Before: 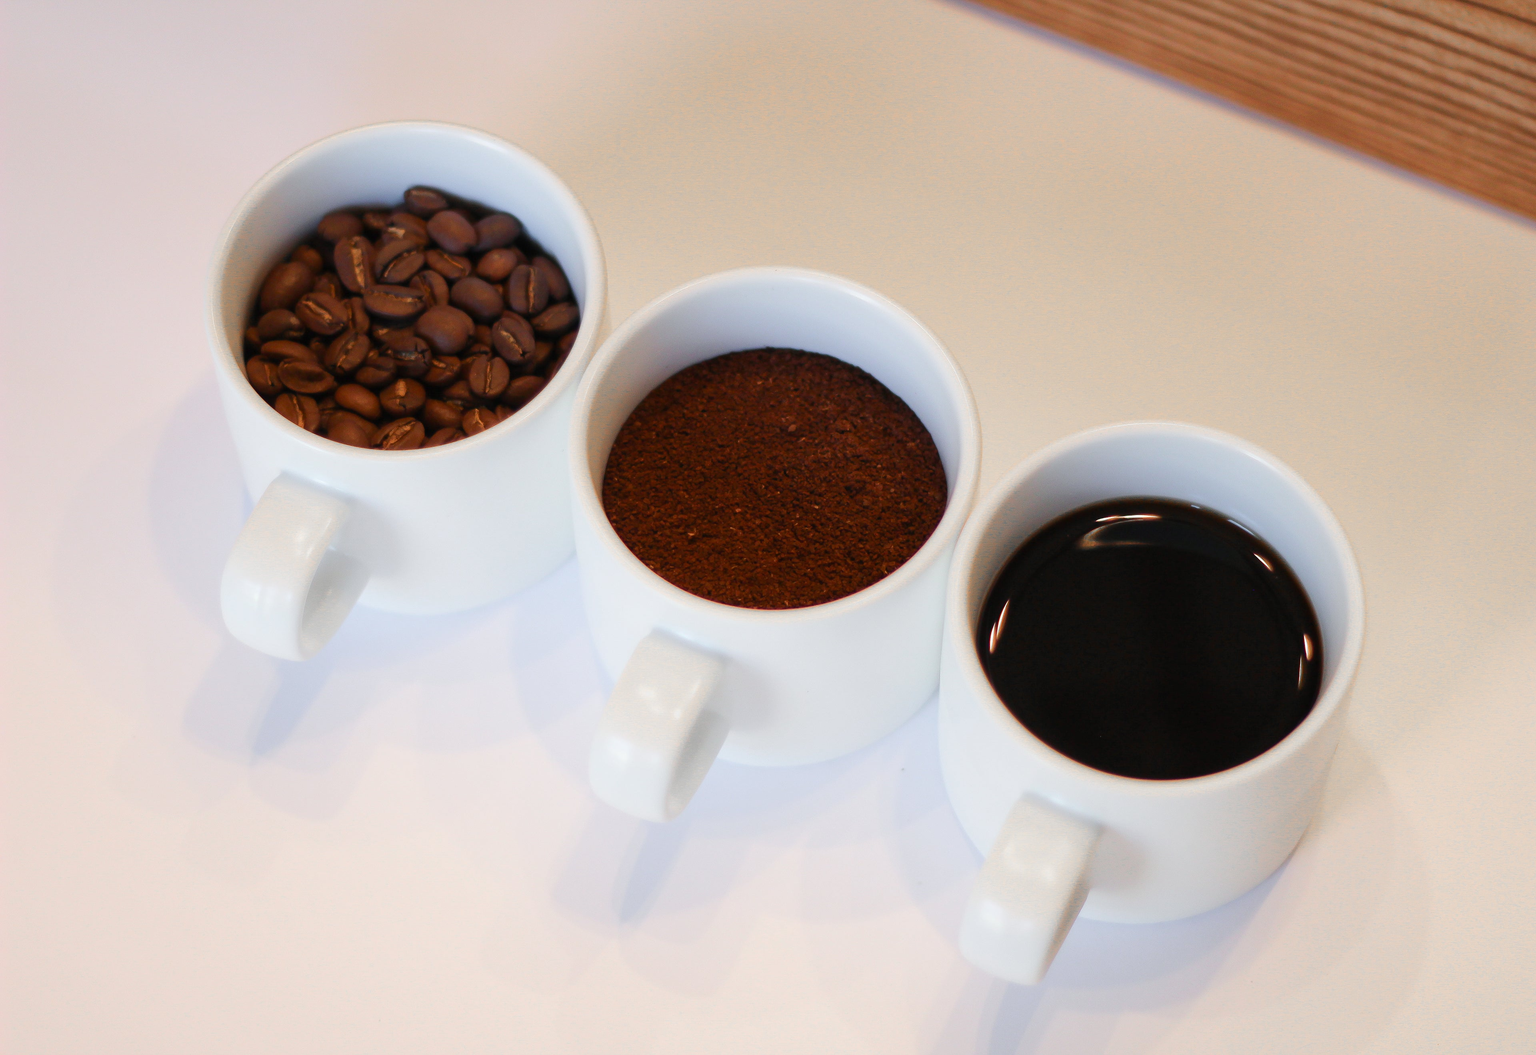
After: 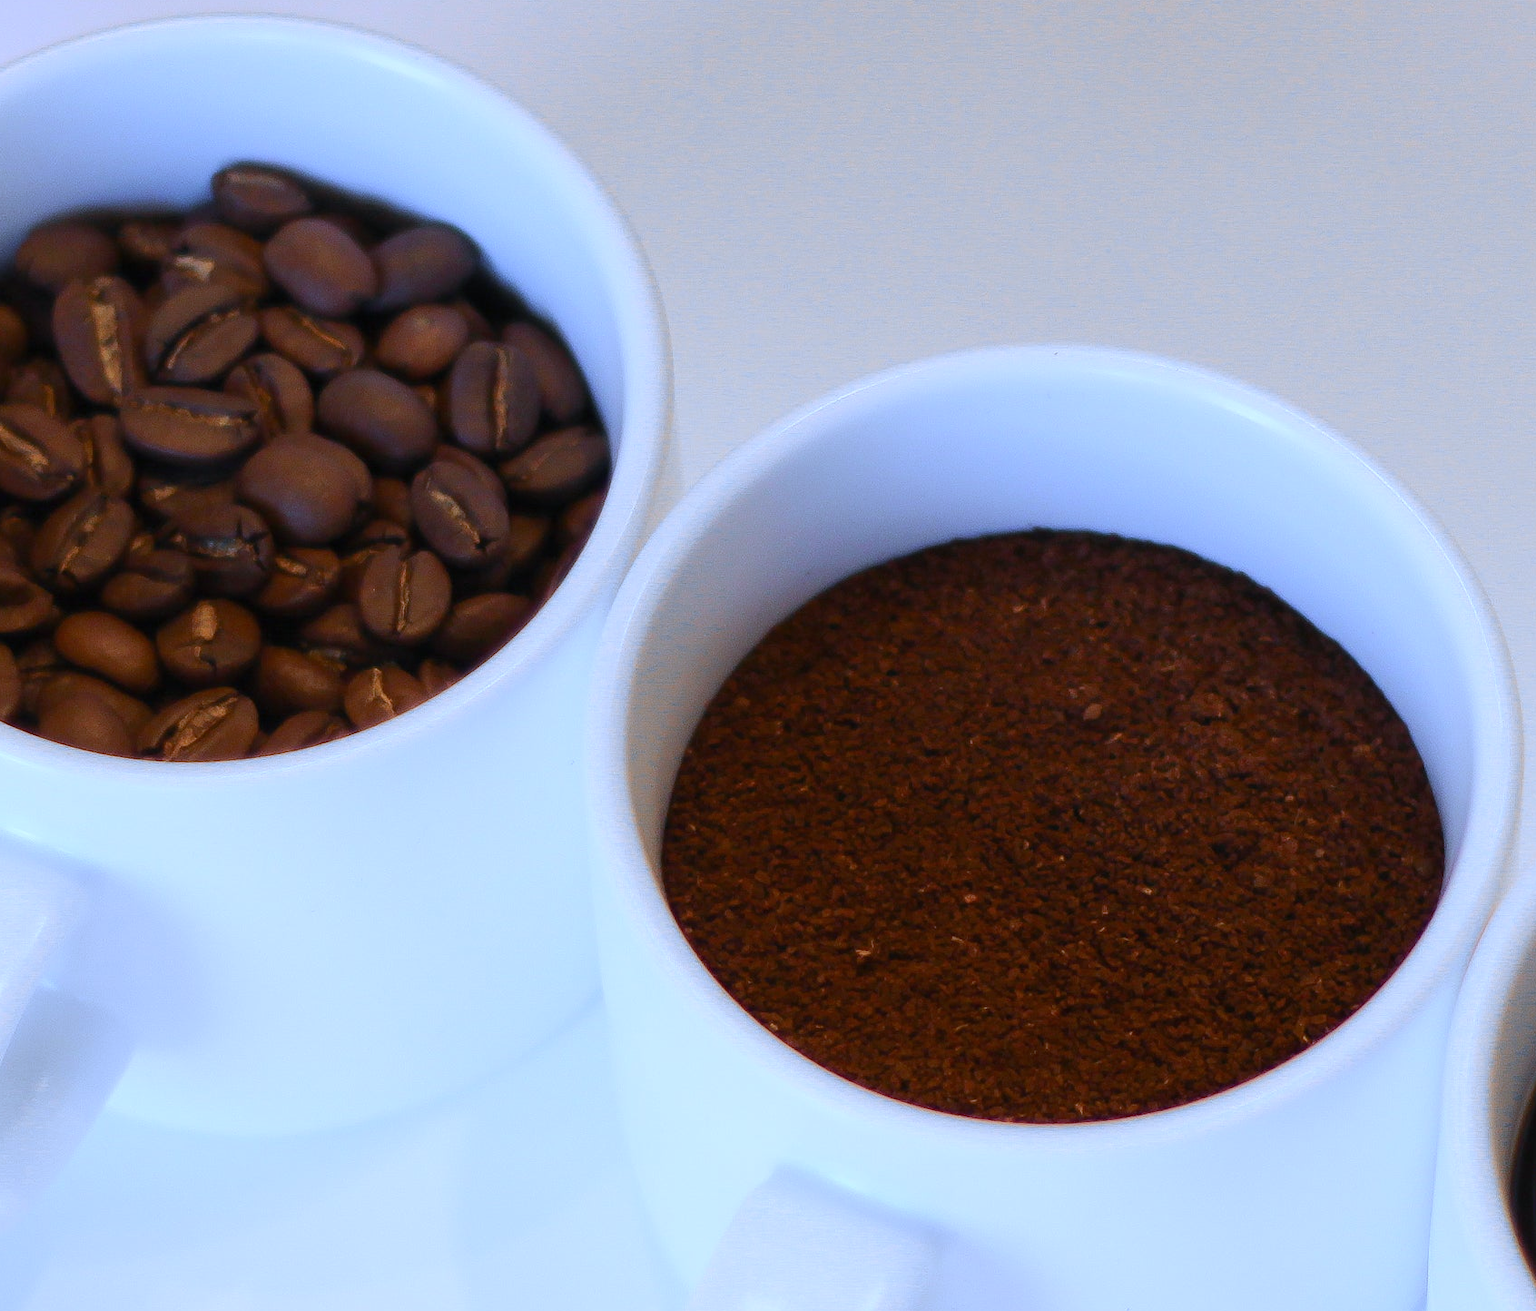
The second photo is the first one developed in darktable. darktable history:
rotate and perspective: automatic cropping off
crop: left 20.248%, top 10.86%, right 35.675%, bottom 34.321%
white balance: red 0.871, blue 1.249
